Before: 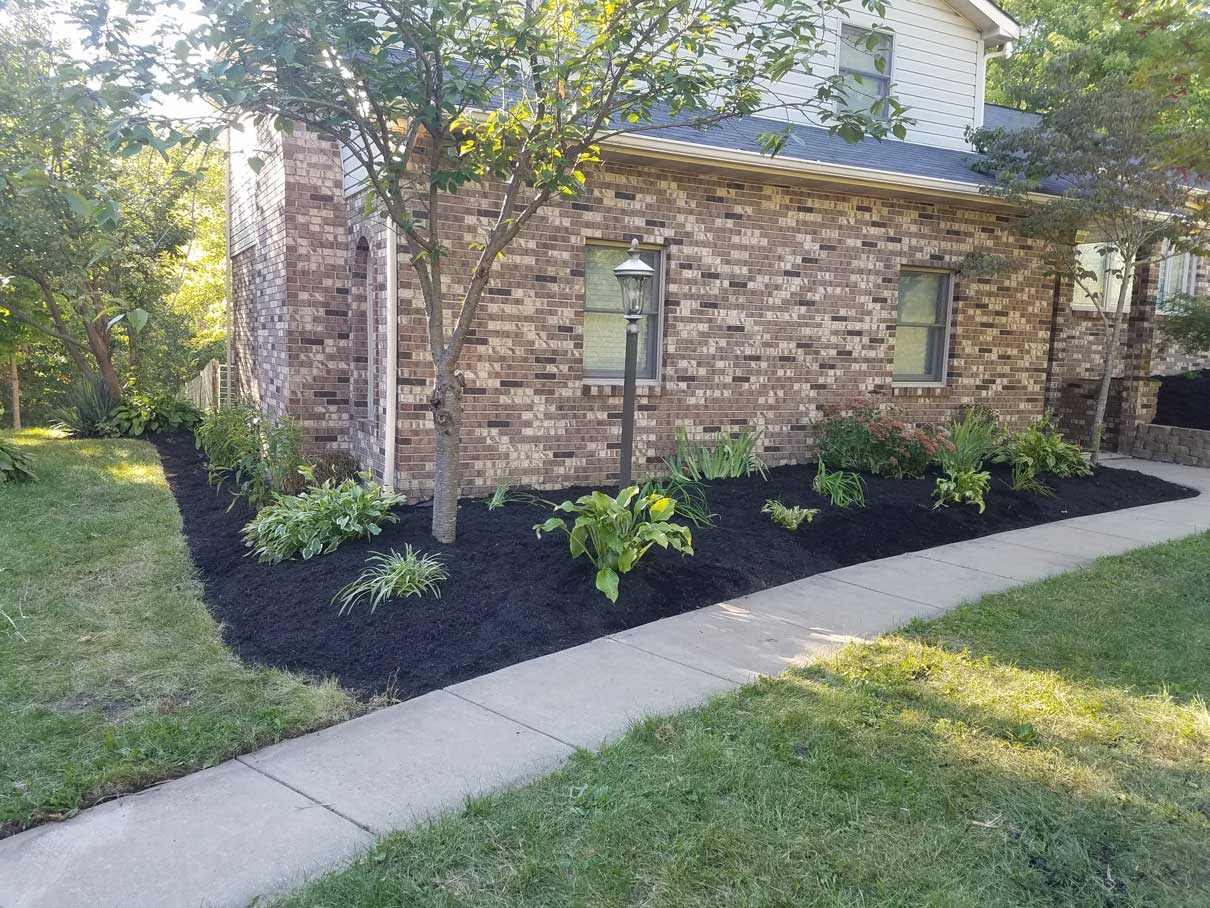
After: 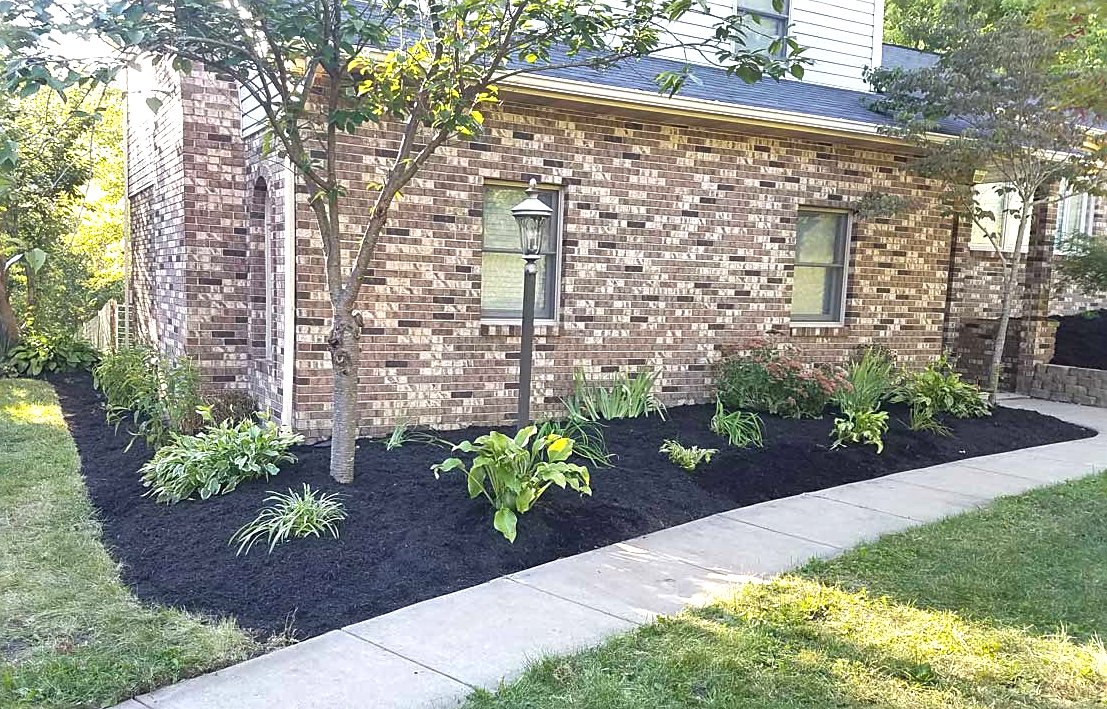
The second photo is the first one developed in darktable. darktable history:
sharpen: on, module defaults
crop: left 8.512%, top 6.61%, bottom 15.216%
shadows and highlights: shadows 5.61, soften with gaussian
exposure: black level correction 0, exposure 0.696 EV, compensate highlight preservation false
